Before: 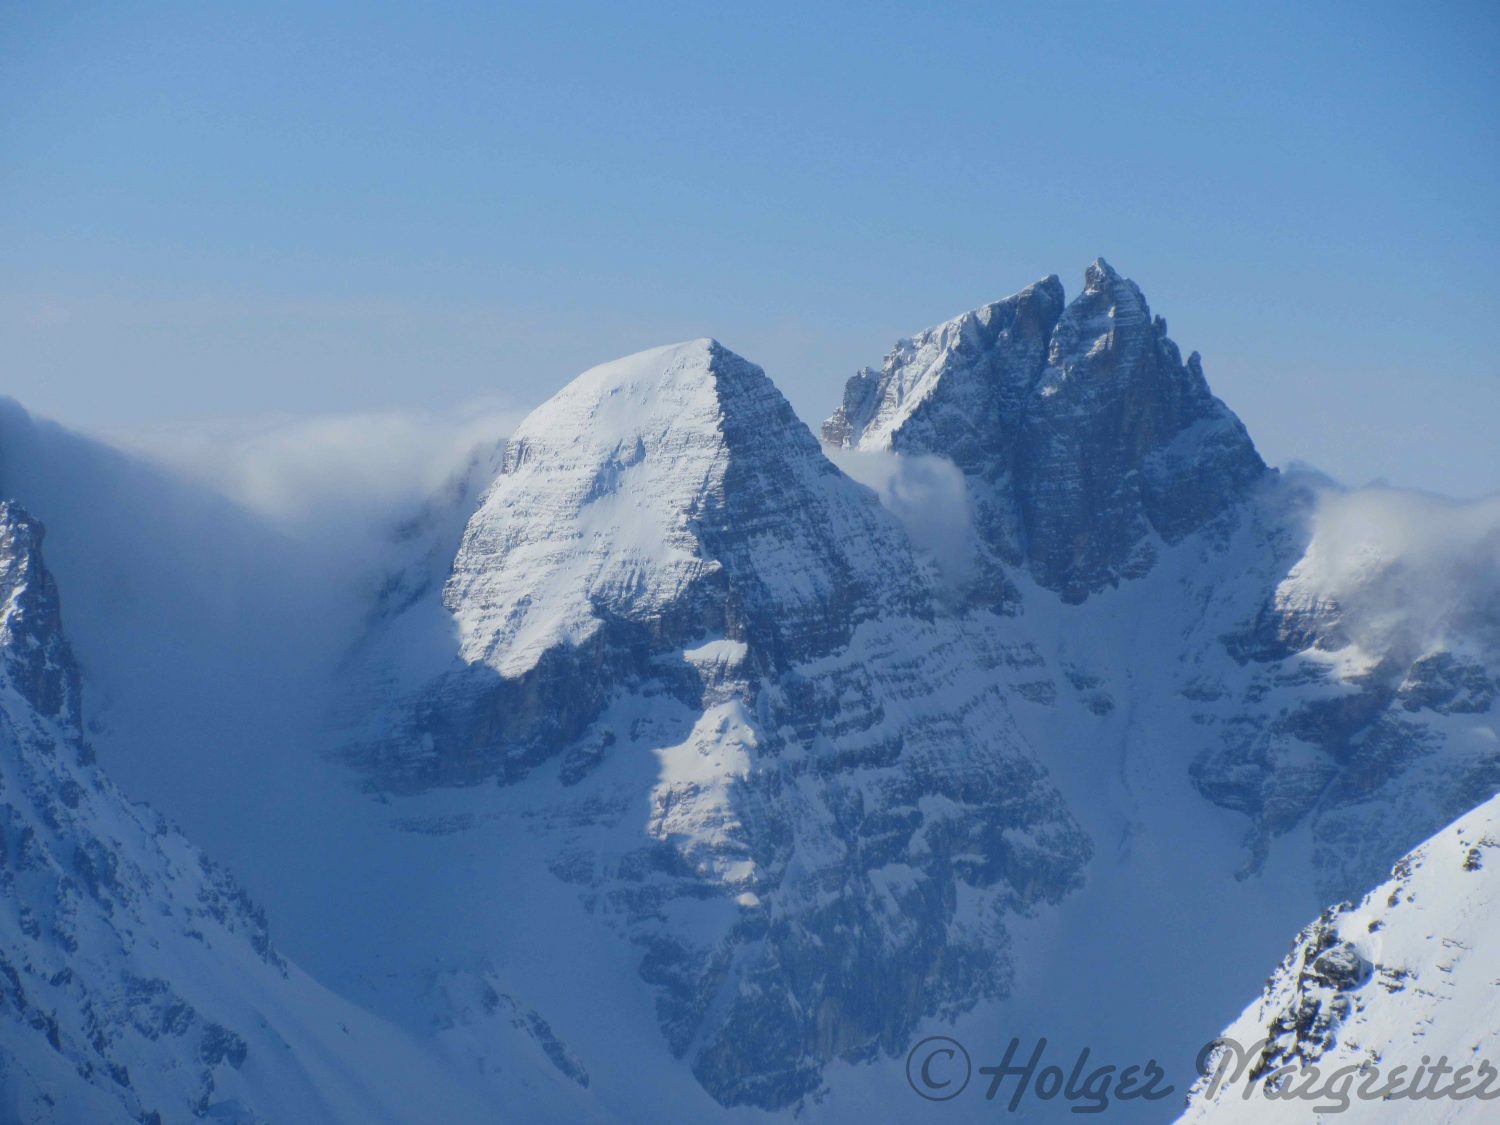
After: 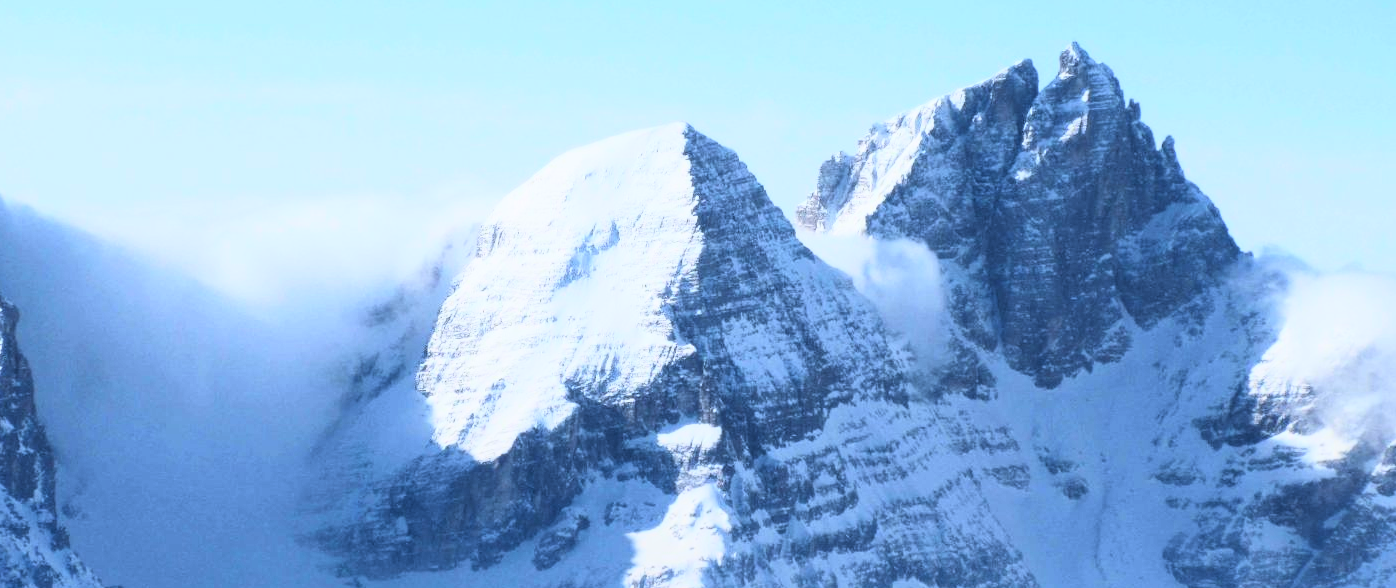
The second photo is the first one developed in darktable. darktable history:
crop: left 1.744%, top 19.225%, right 5.069%, bottom 28.357%
tone equalizer: -8 EV -0.55 EV
rgb curve: curves: ch0 [(0, 0) (0.21, 0.15) (0.24, 0.21) (0.5, 0.75) (0.75, 0.96) (0.89, 0.99) (1, 1)]; ch1 [(0, 0.02) (0.21, 0.13) (0.25, 0.2) (0.5, 0.67) (0.75, 0.9) (0.89, 0.97) (1, 1)]; ch2 [(0, 0.02) (0.21, 0.13) (0.25, 0.2) (0.5, 0.67) (0.75, 0.9) (0.89, 0.97) (1, 1)], compensate middle gray true
